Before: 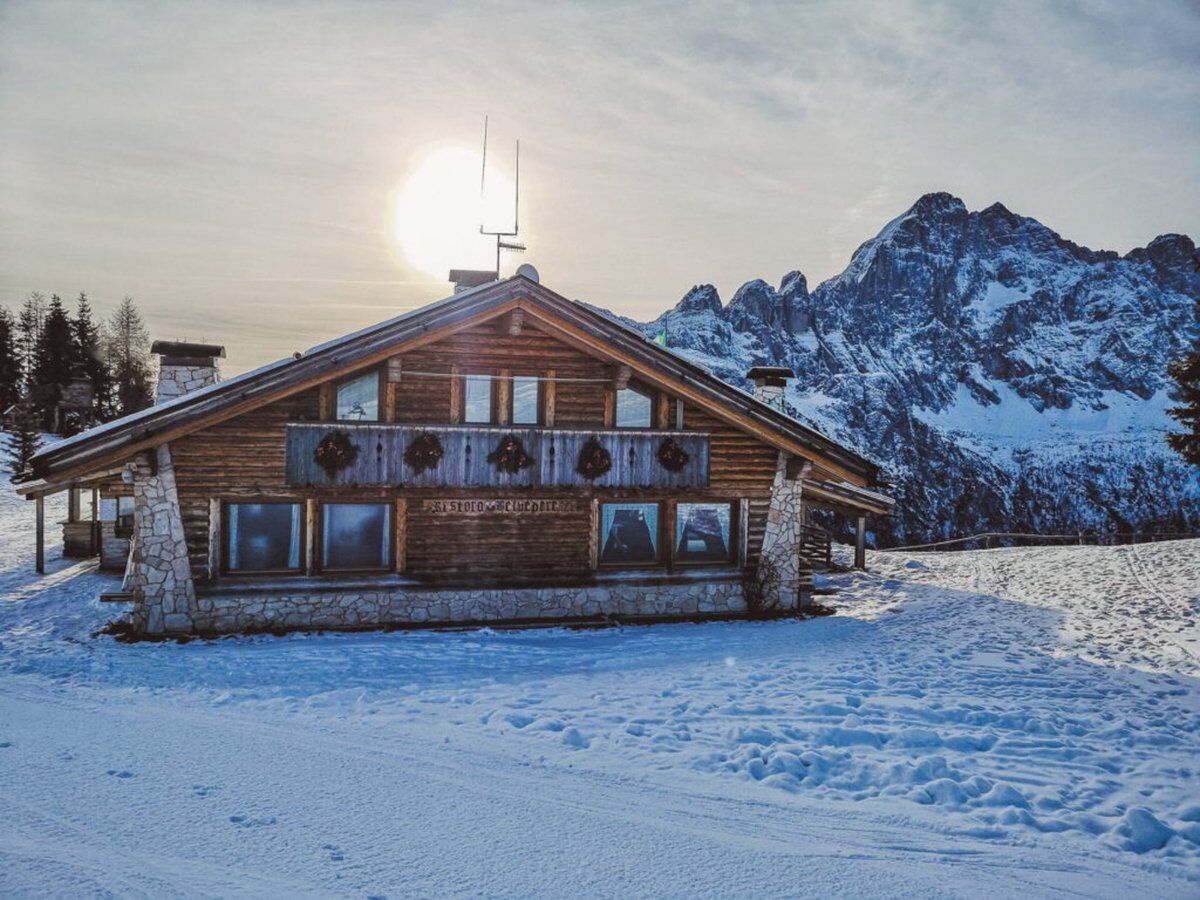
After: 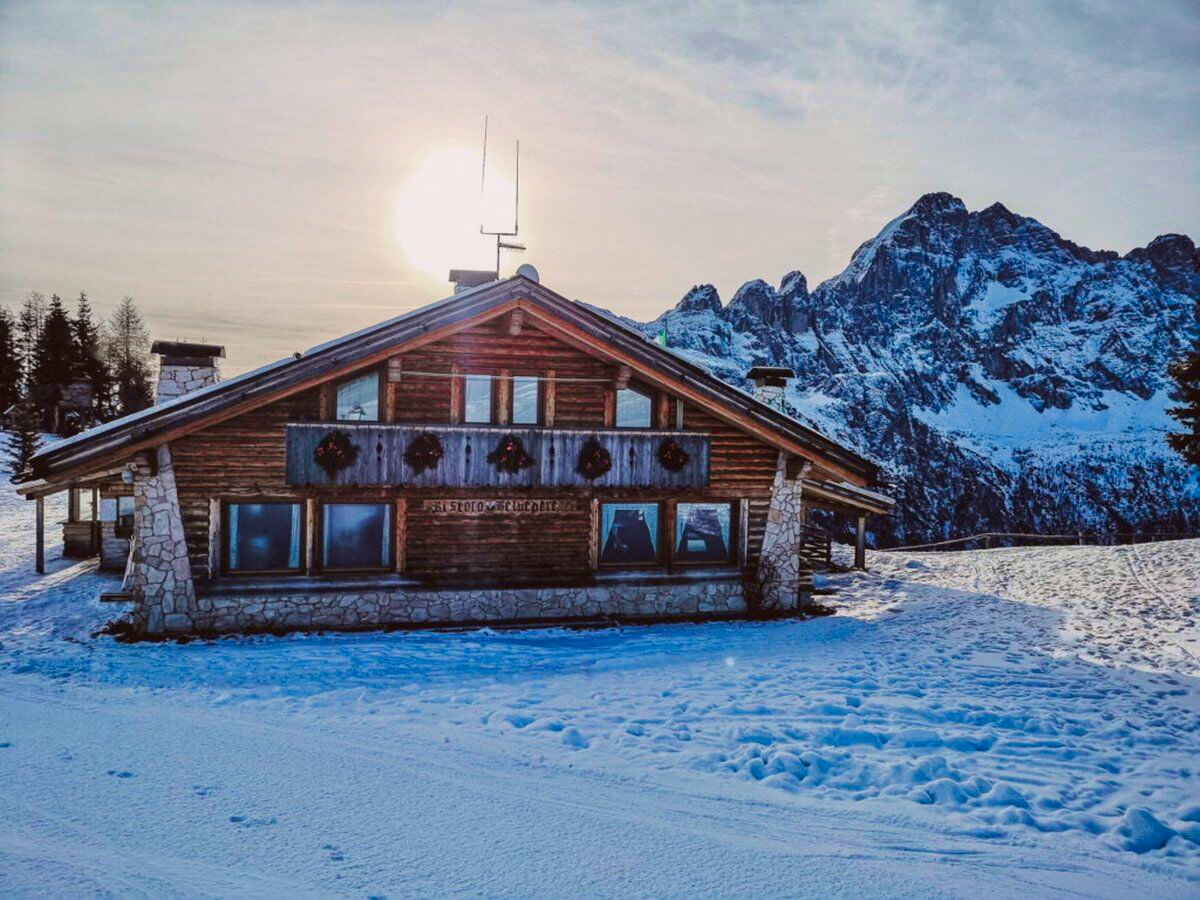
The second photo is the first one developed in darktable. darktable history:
tone curve: curves: ch0 [(0, 0) (0.139, 0.081) (0.304, 0.259) (0.502, 0.505) (0.683, 0.676) (0.761, 0.773) (0.858, 0.858) (0.987, 0.945)]; ch1 [(0, 0) (0.172, 0.123) (0.304, 0.288) (0.414, 0.44) (0.472, 0.473) (0.502, 0.508) (0.54, 0.543) (0.583, 0.601) (0.638, 0.654) (0.741, 0.783) (1, 1)]; ch2 [(0, 0) (0.411, 0.424) (0.485, 0.476) (0.502, 0.502) (0.557, 0.54) (0.631, 0.576) (1, 1)], color space Lab, independent channels, preserve colors none
color balance rgb: linear chroma grading › global chroma 15%, perceptual saturation grading › global saturation 30%
